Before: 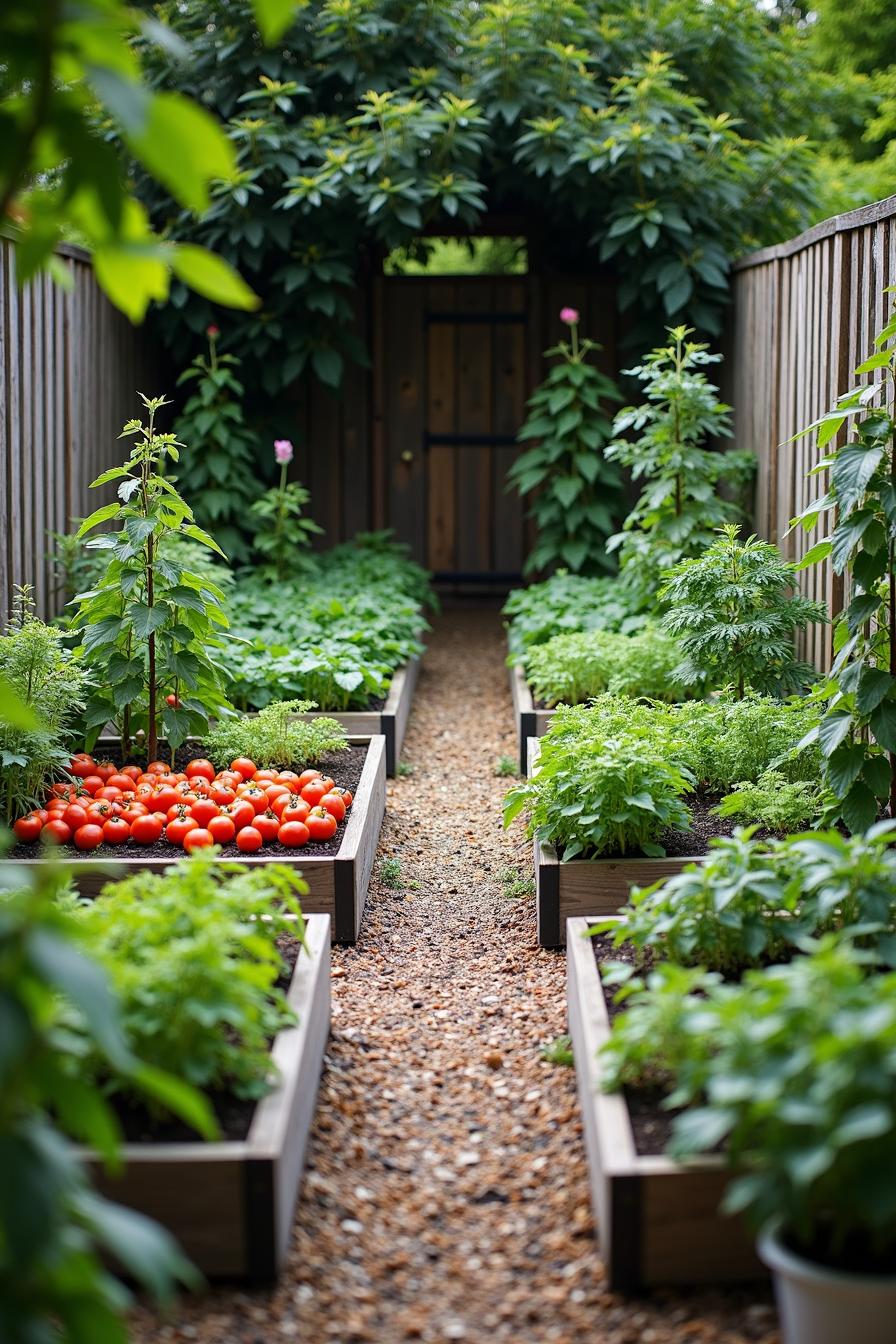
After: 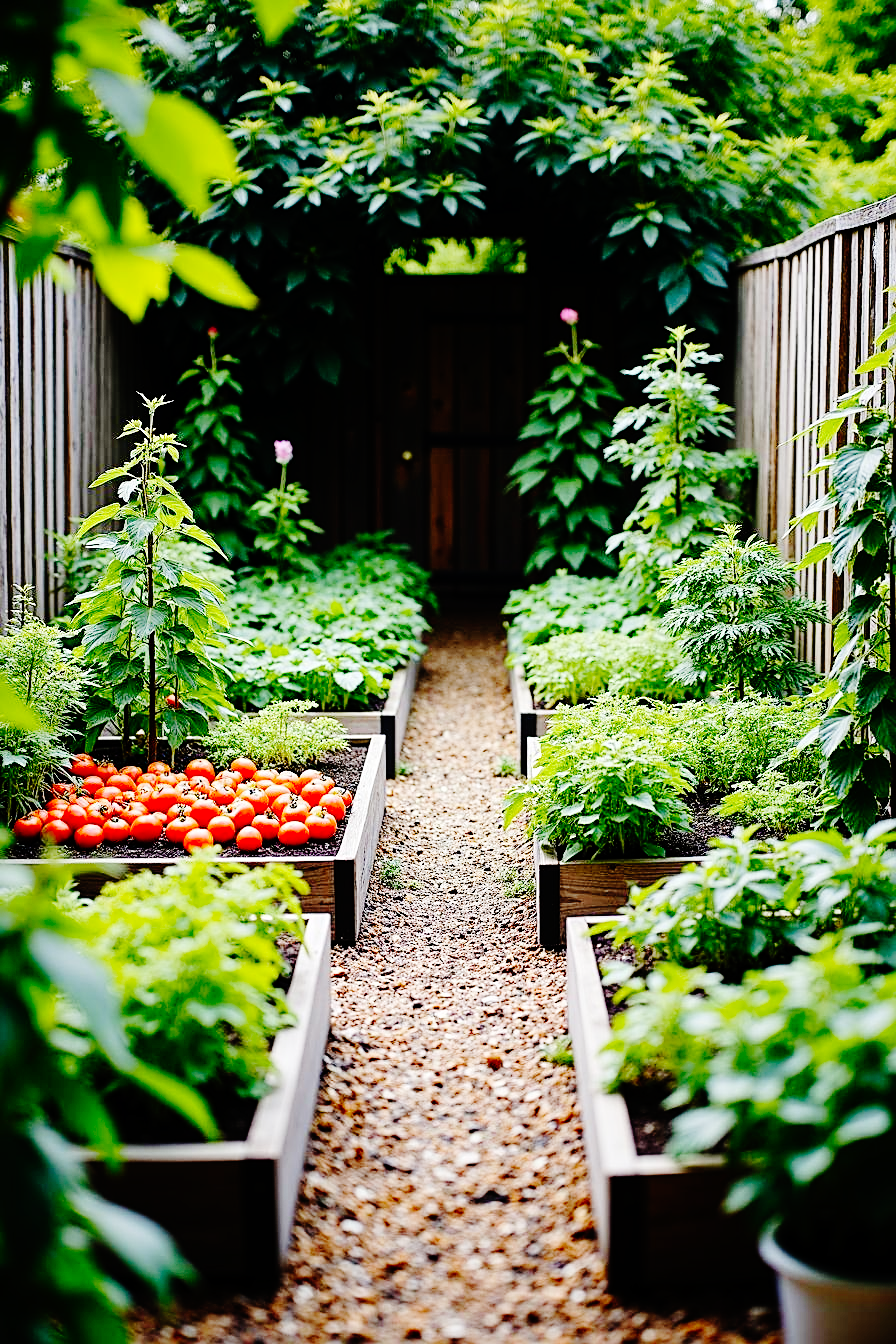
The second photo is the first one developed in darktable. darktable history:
base curve: curves: ch0 [(0, 0) (0.036, 0.01) (0.123, 0.254) (0.258, 0.504) (0.507, 0.748) (1, 1)], preserve colors none
sharpen: on, module defaults
